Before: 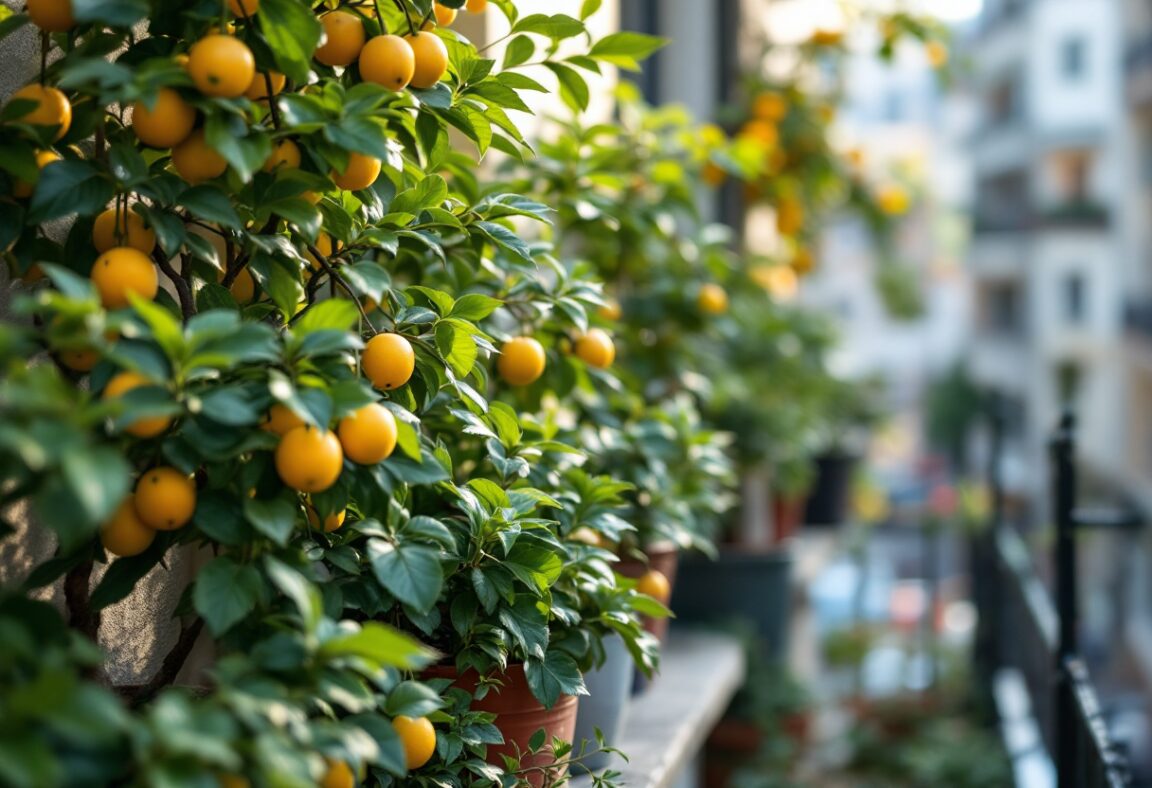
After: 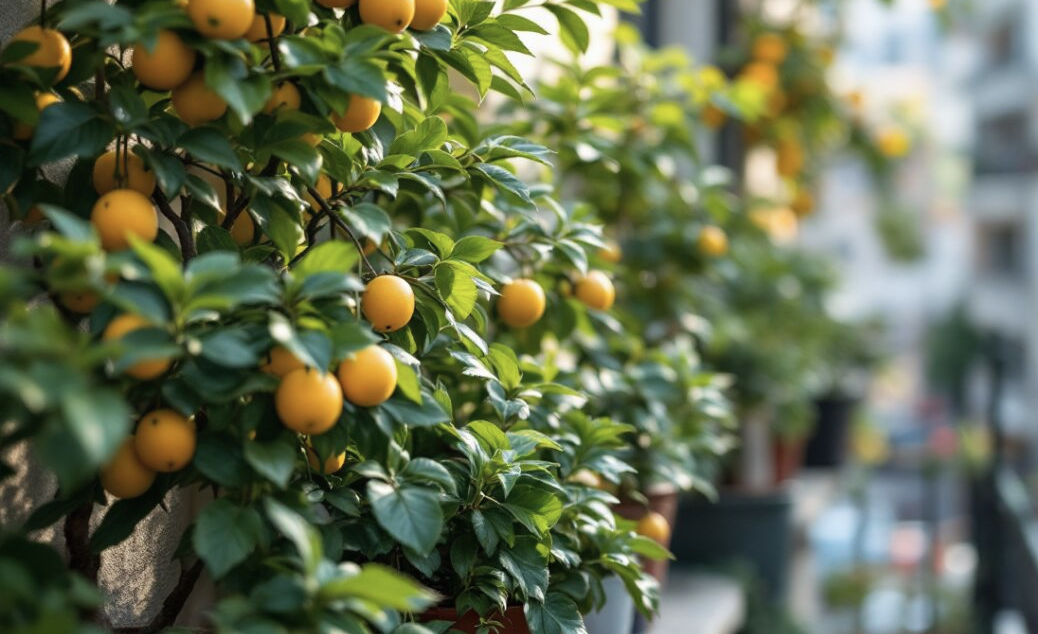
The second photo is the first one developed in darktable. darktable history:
local contrast: mode bilateral grid, contrast 99, coarseness 99, detail 92%, midtone range 0.2
crop: top 7.44%, right 9.826%, bottom 11.996%
color correction: highlights b* 0.033, saturation 0.836
